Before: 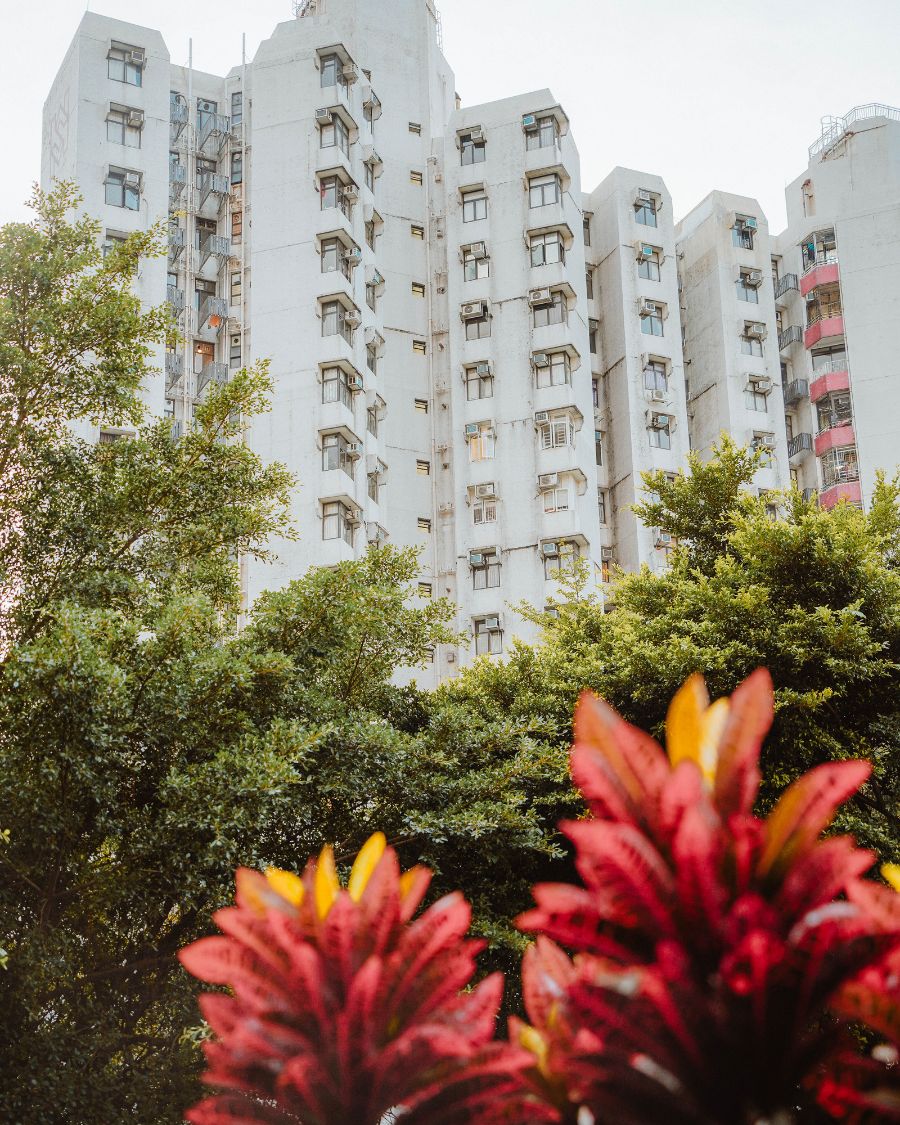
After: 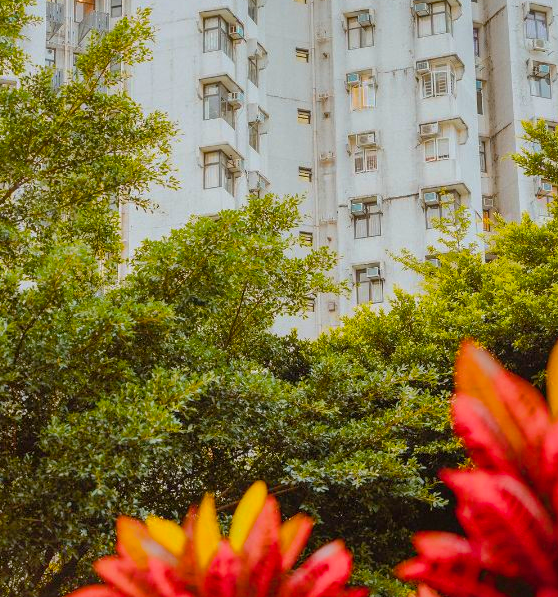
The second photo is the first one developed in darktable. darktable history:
crop: left 13.312%, top 31.28%, right 24.627%, bottom 15.582%
shadows and highlights: on, module defaults
color balance rgb: linear chroma grading › global chroma 15%, perceptual saturation grading › global saturation 30%
